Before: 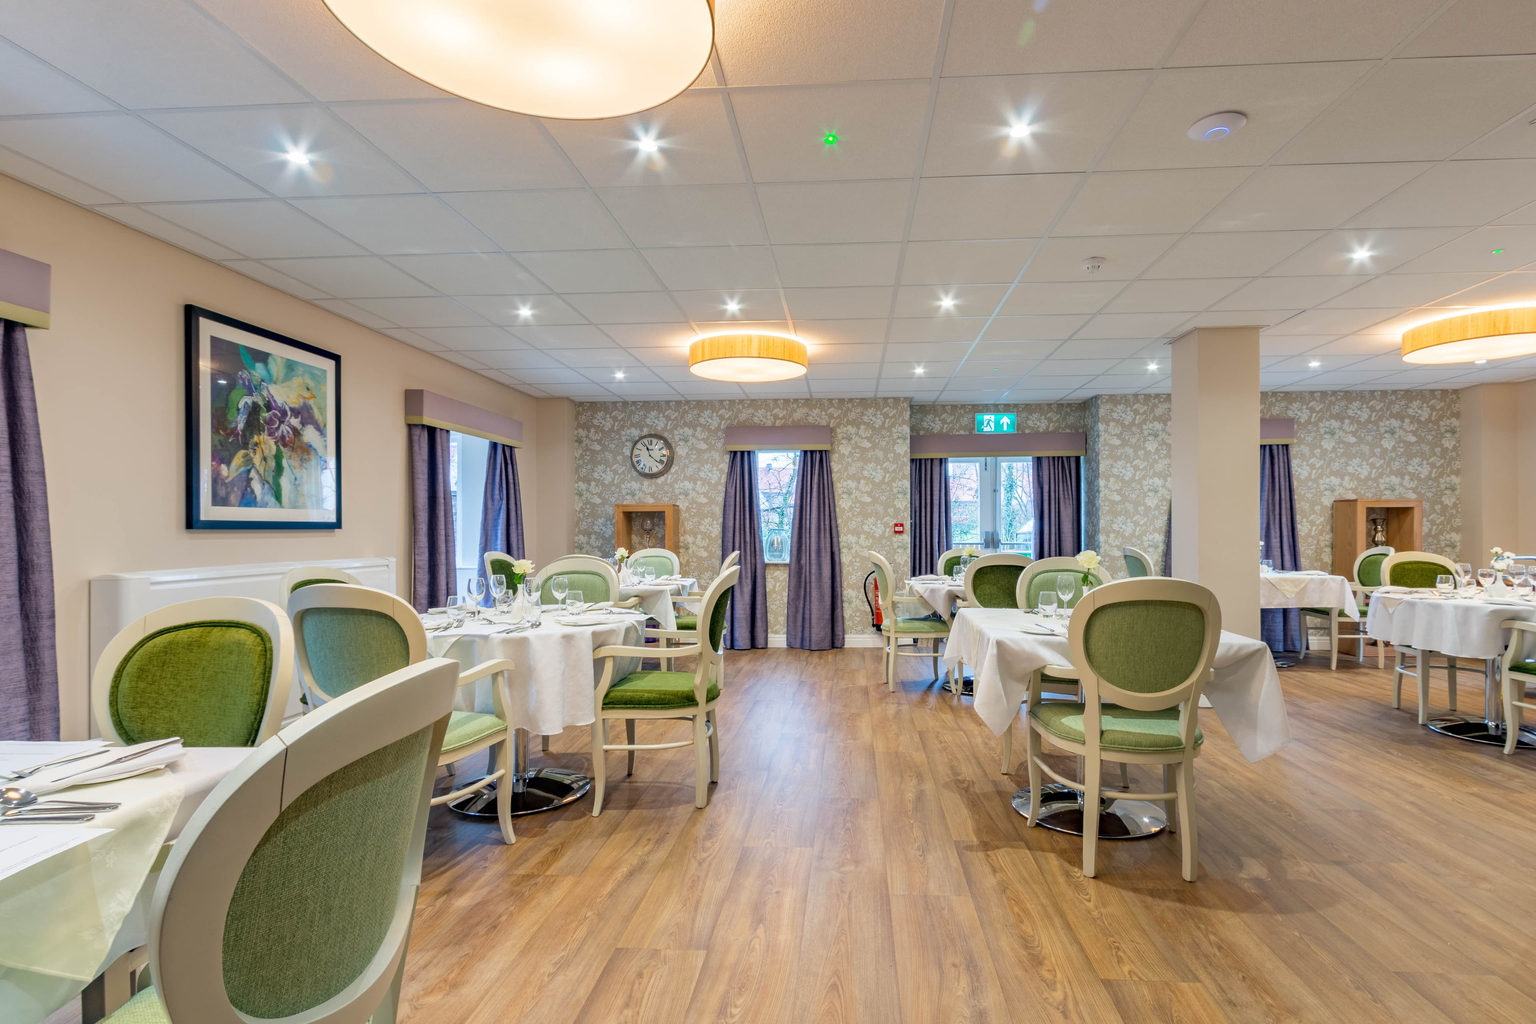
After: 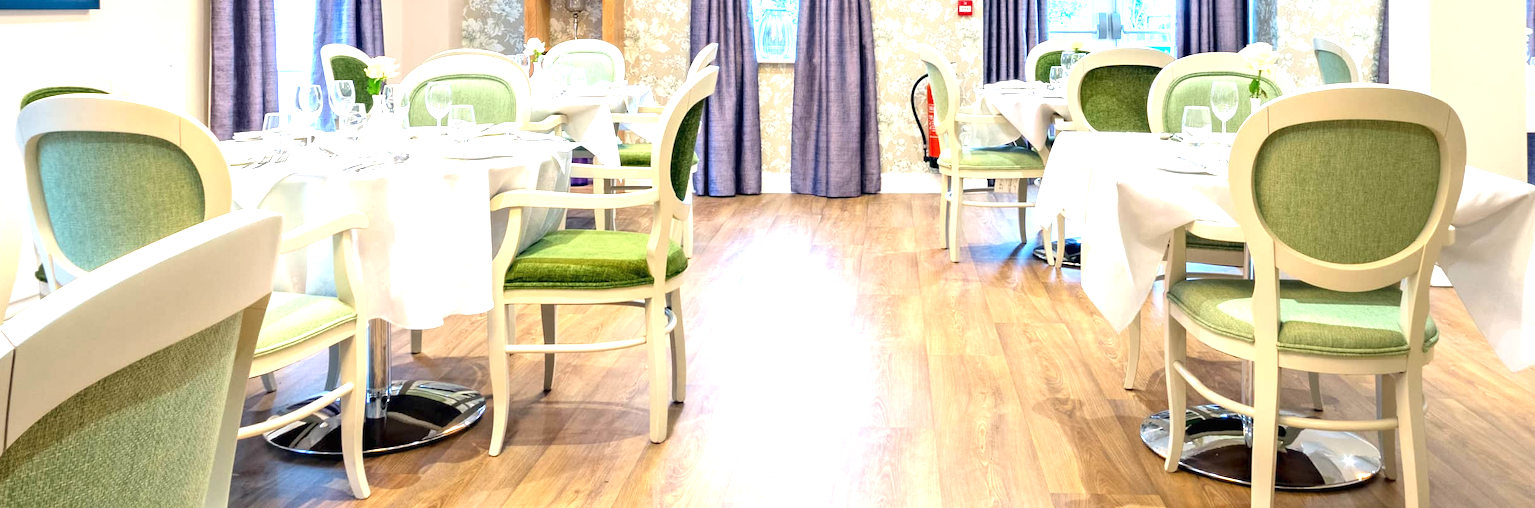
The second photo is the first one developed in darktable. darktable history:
crop: left 18.091%, top 51.13%, right 17.525%, bottom 16.85%
contrast brightness saturation: contrast 0.05
exposure: black level correction 0, exposure 1.35 EV, compensate exposure bias true, compensate highlight preservation false
